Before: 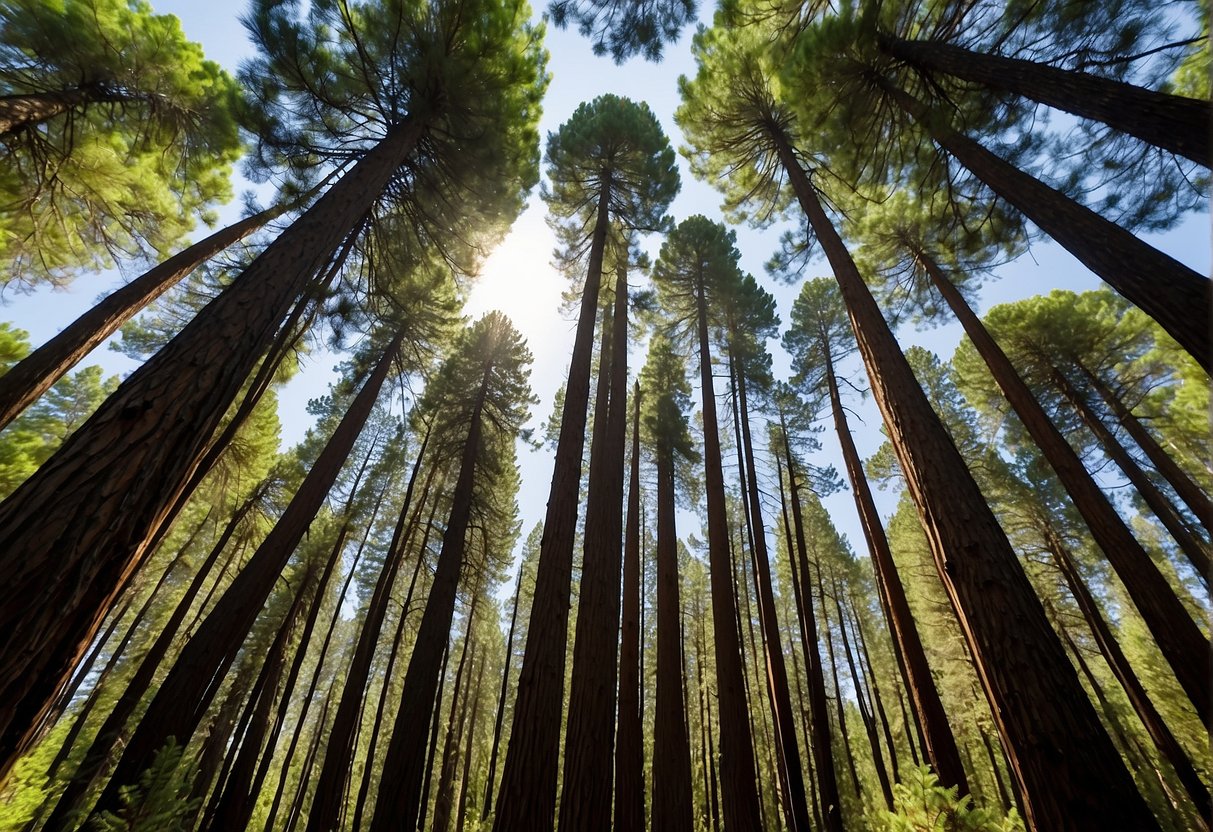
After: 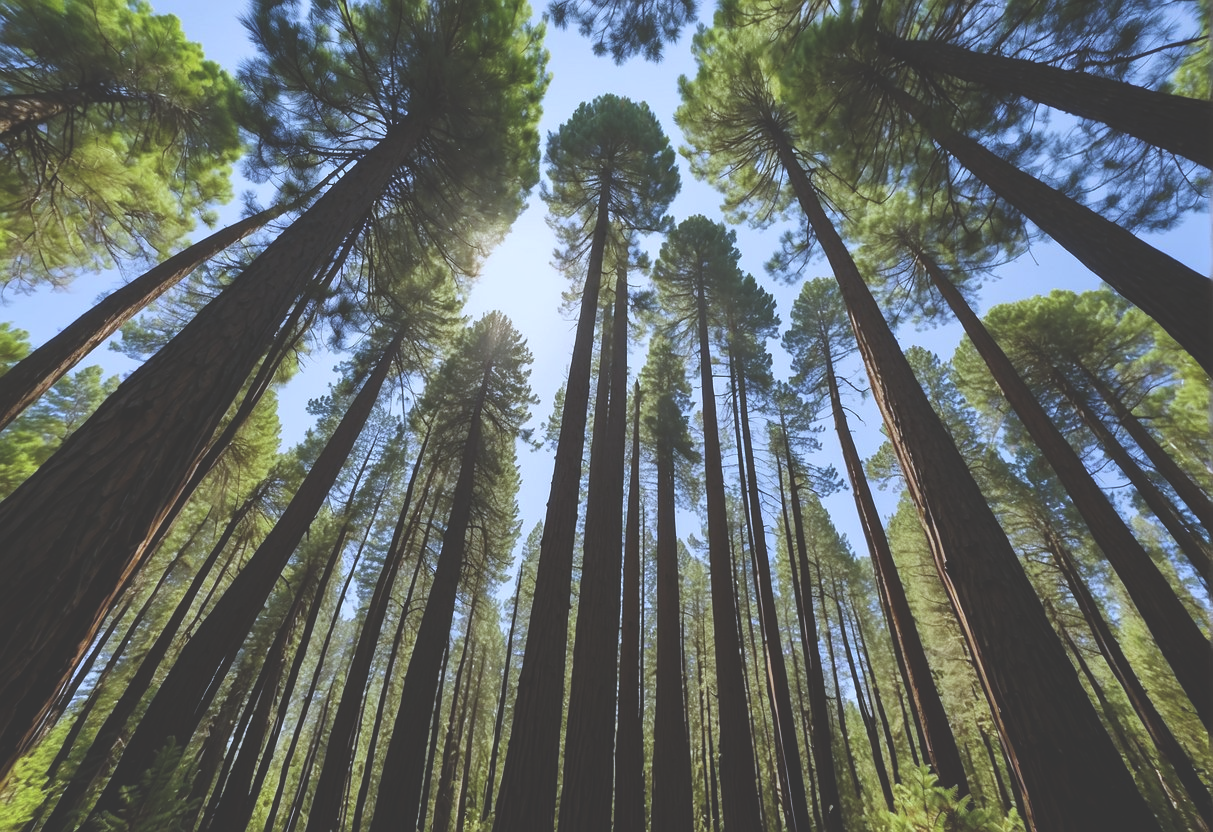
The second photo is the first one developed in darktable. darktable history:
exposure: black level correction -0.028, compensate highlight preservation false
white balance: red 0.926, green 1.003, blue 1.133
contrast brightness saturation: contrast -0.1, saturation -0.1
